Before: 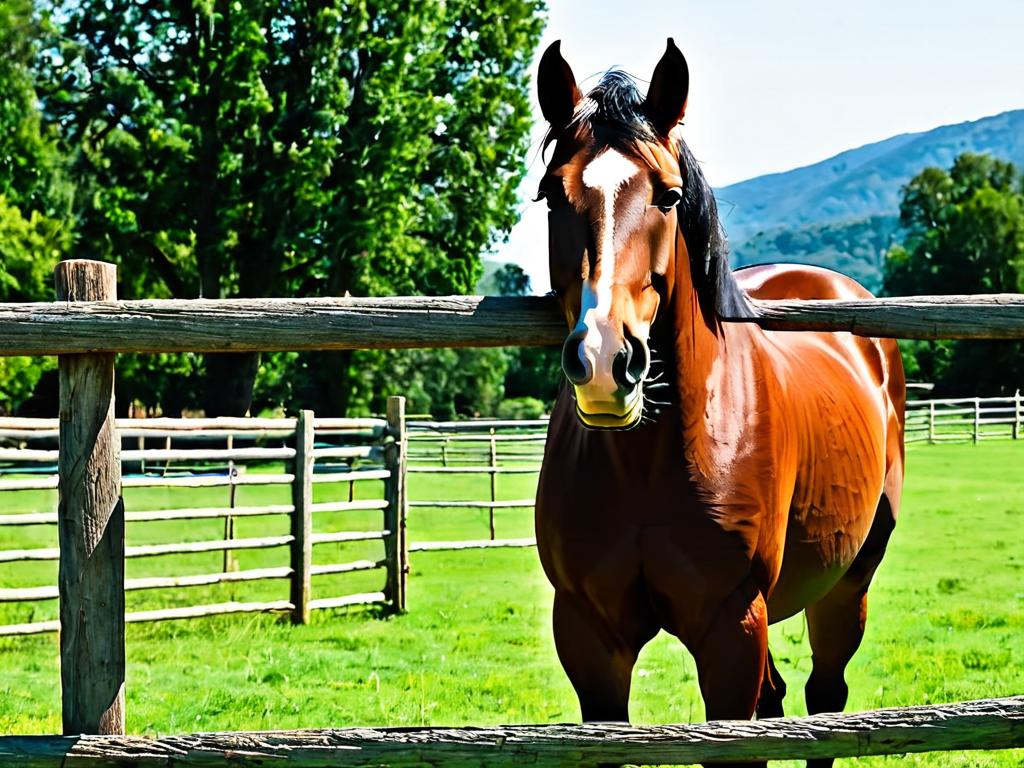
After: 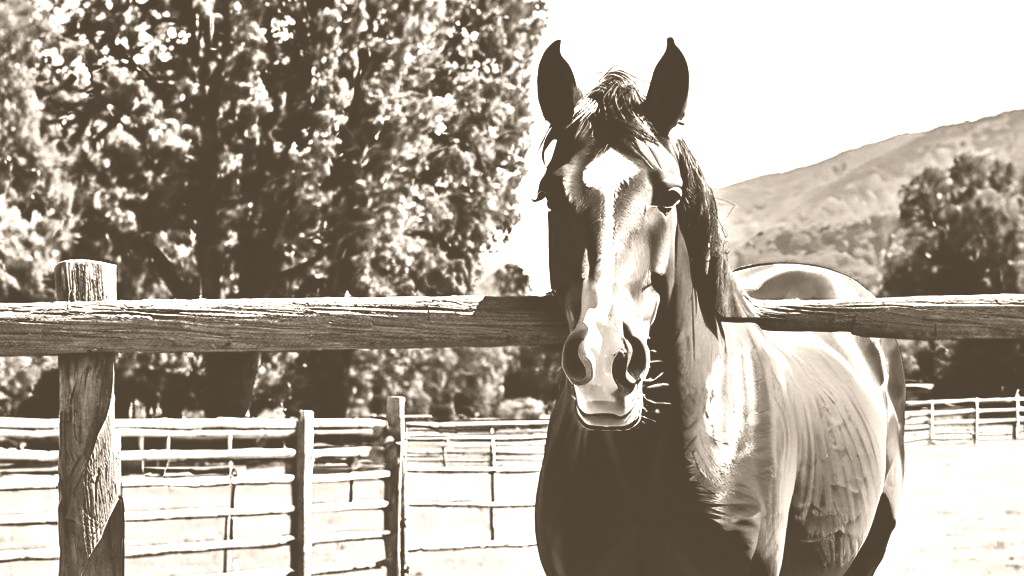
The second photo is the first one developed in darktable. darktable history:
contrast brightness saturation: brightness -0.2, saturation 0.08
crop: bottom 24.967%
colorize: hue 34.49°, saturation 35.33%, source mix 100%, version 1
shadows and highlights: low approximation 0.01, soften with gaussian
